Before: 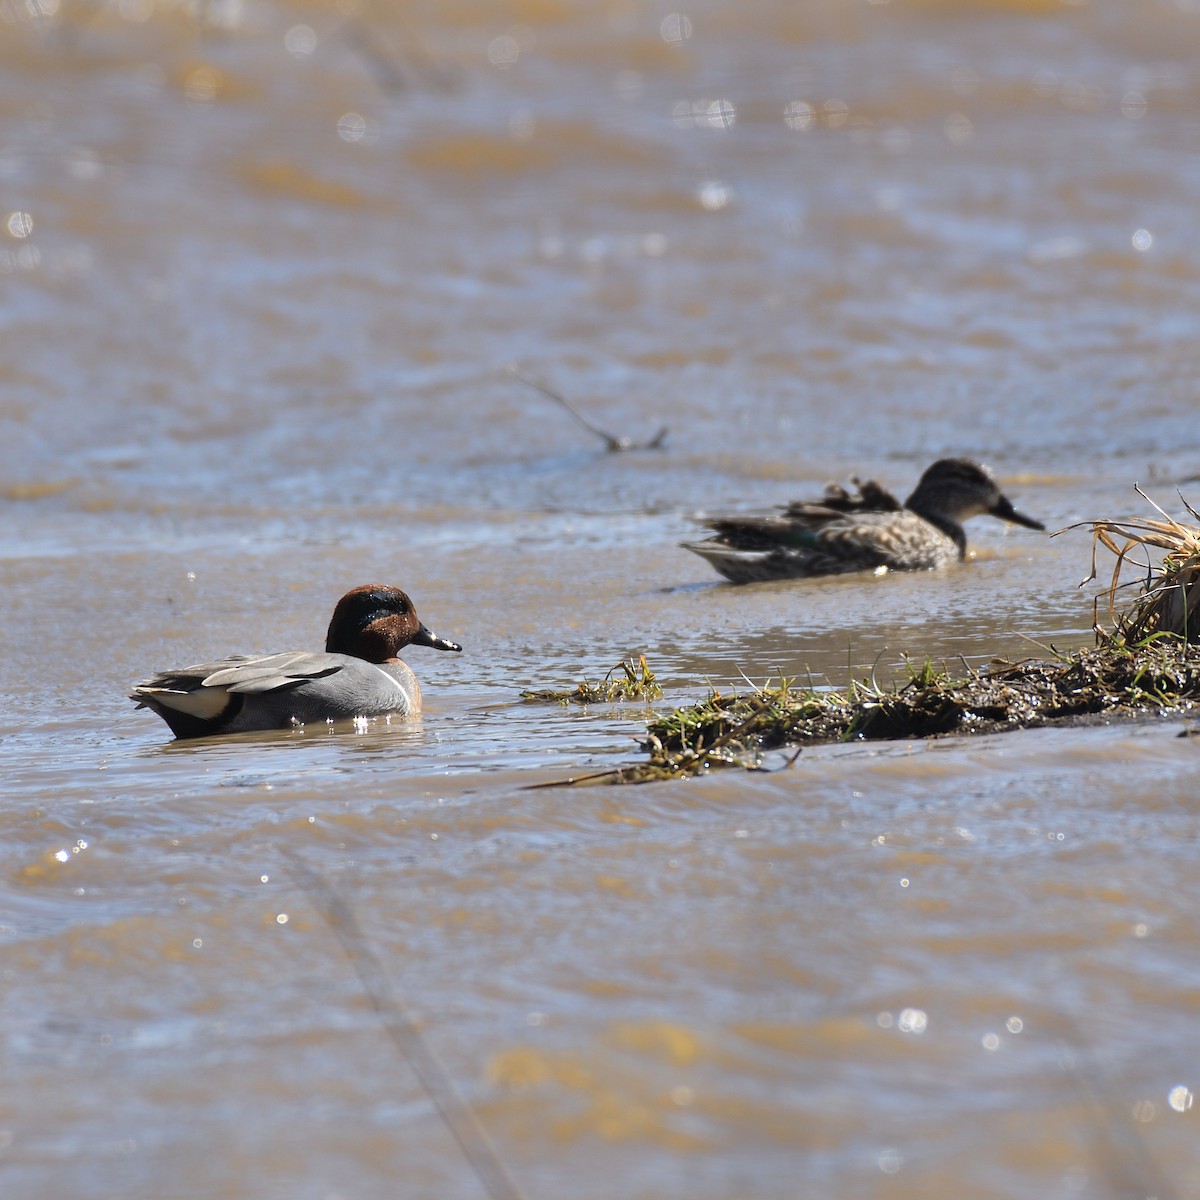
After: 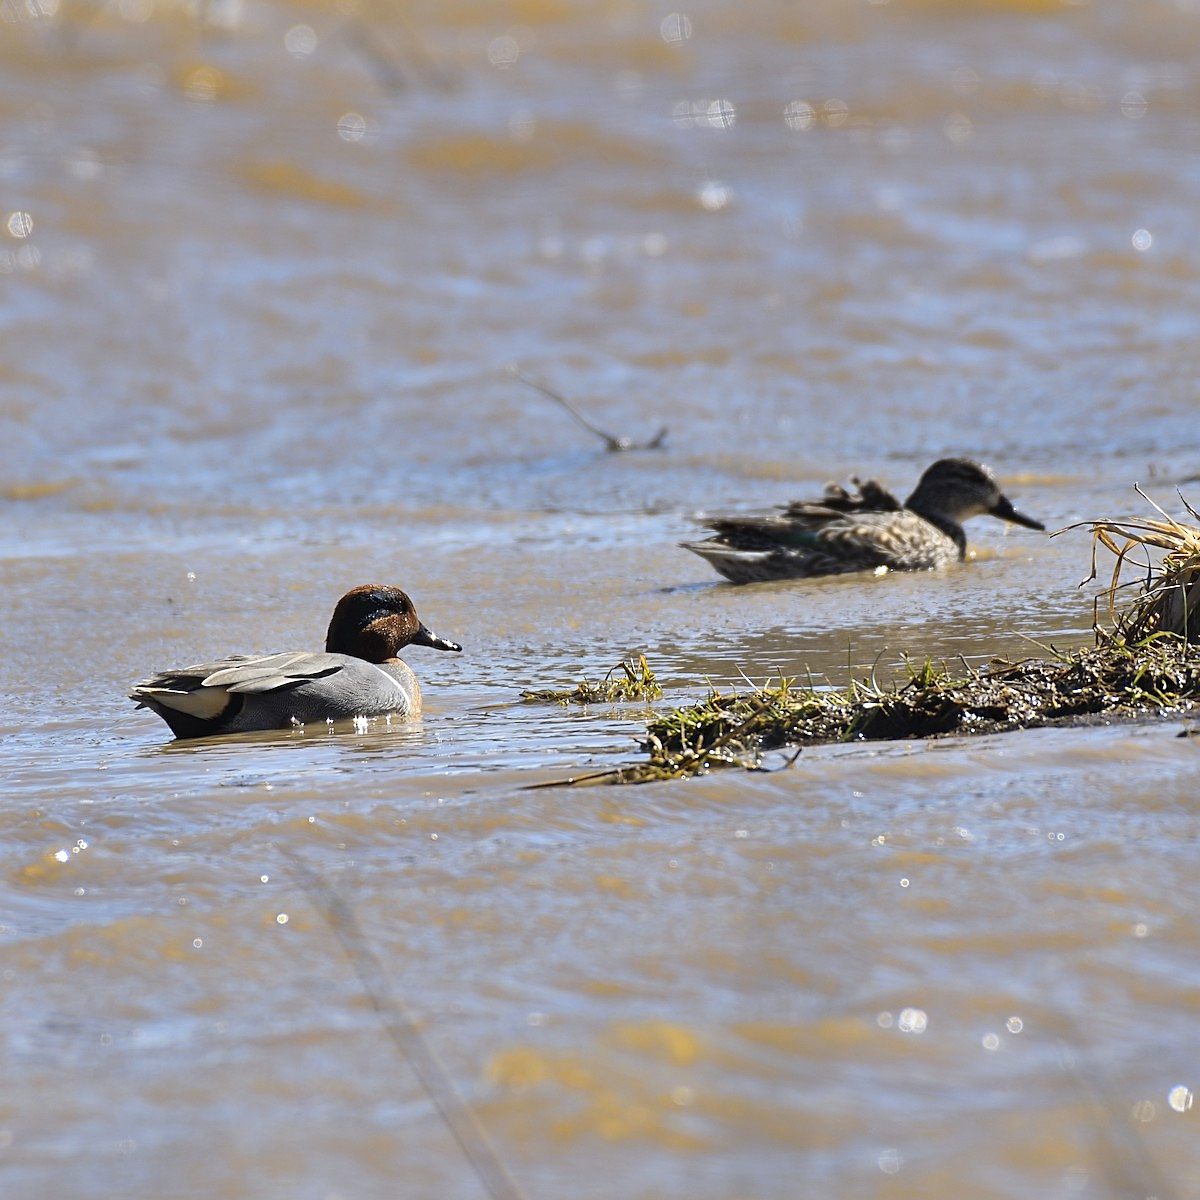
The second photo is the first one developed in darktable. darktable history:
sharpen: on, module defaults
color contrast: green-magenta contrast 0.8, blue-yellow contrast 1.1, unbound 0
contrast brightness saturation: contrast 0.1, brightness 0.03, saturation 0.09
